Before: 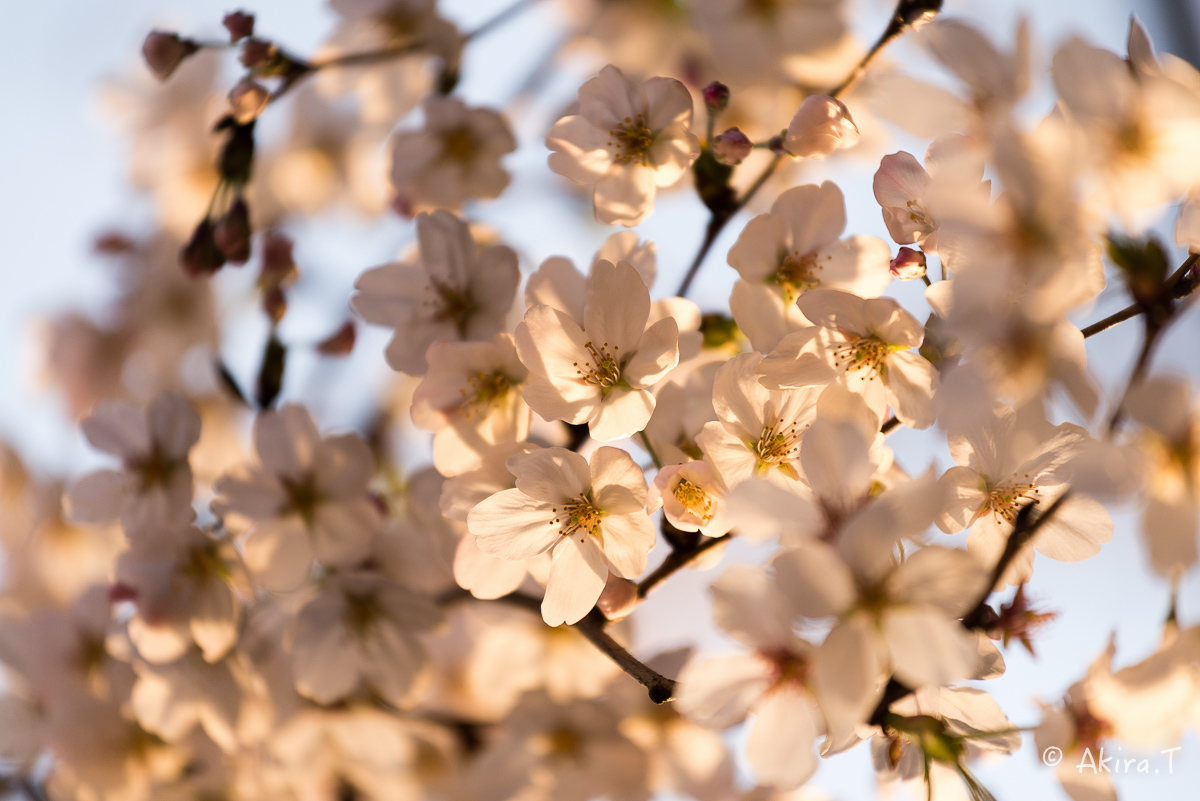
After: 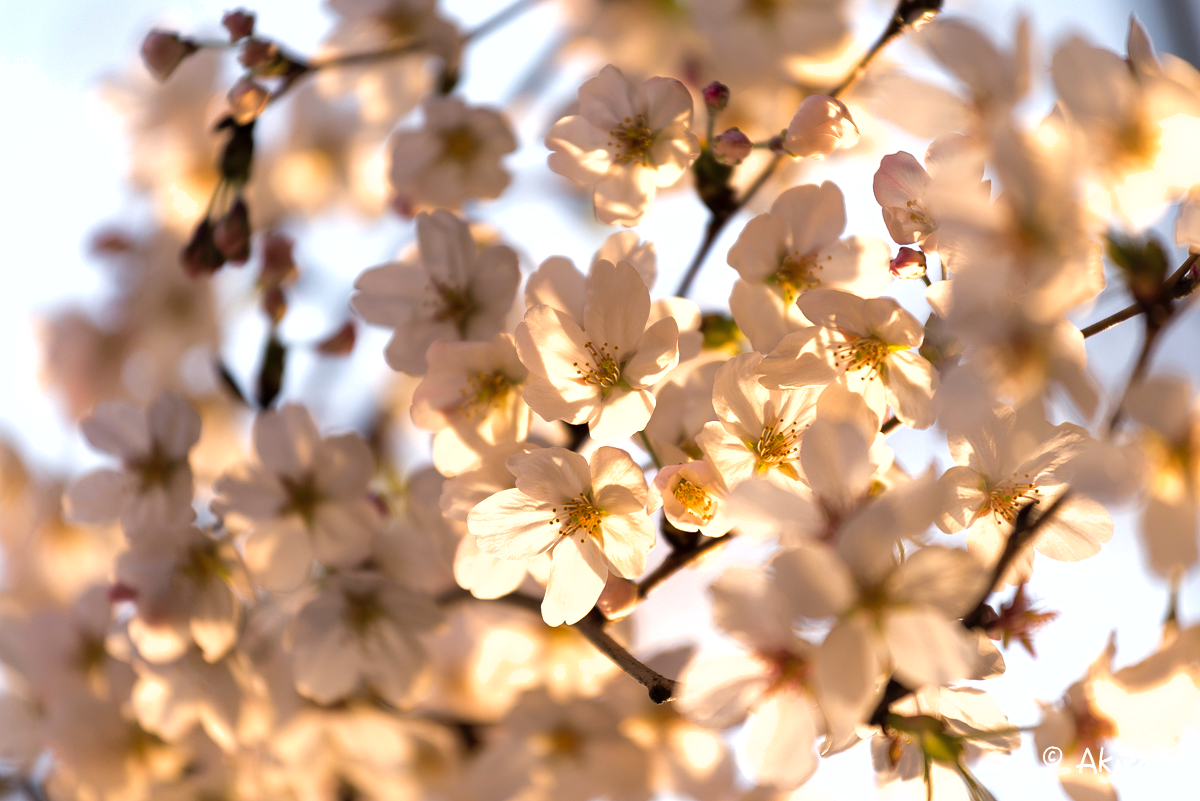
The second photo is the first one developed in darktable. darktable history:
shadows and highlights: on, module defaults
tone equalizer: -8 EV -0.421 EV, -7 EV -0.404 EV, -6 EV -0.336 EV, -5 EV -0.231 EV, -3 EV 0.195 EV, -2 EV 0.345 EV, -1 EV 0.378 EV, +0 EV 0.447 EV
